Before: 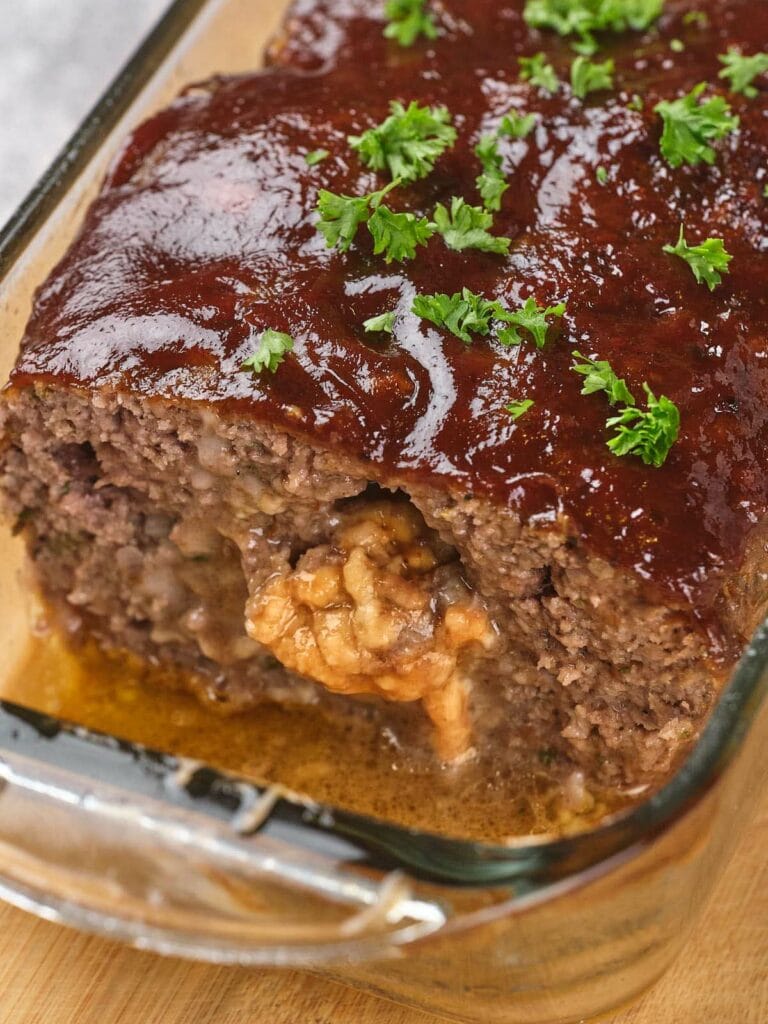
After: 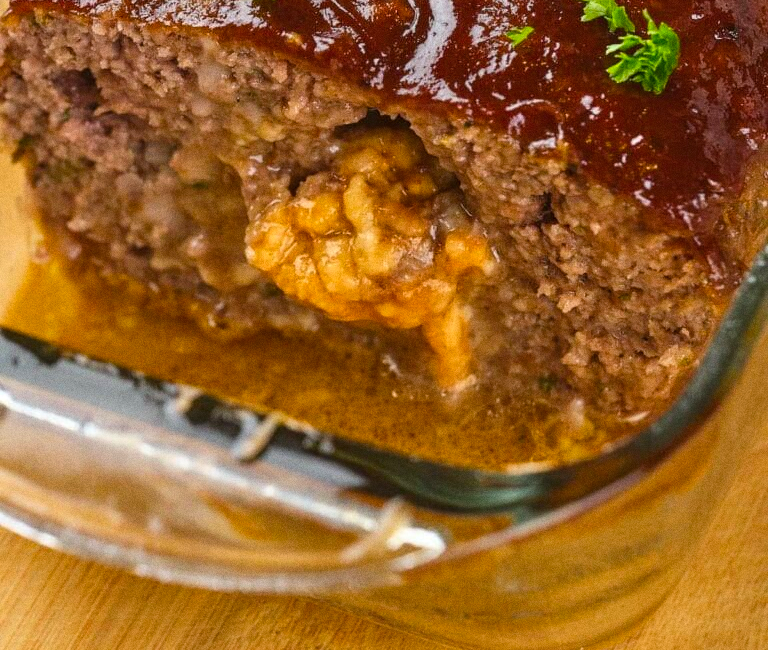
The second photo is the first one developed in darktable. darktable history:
color balance rgb: perceptual saturation grading › global saturation 20%, global vibrance 20%
grain: coarseness 3.21 ISO
crop and rotate: top 36.435%
bloom: size 3%, threshold 100%, strength 0%
